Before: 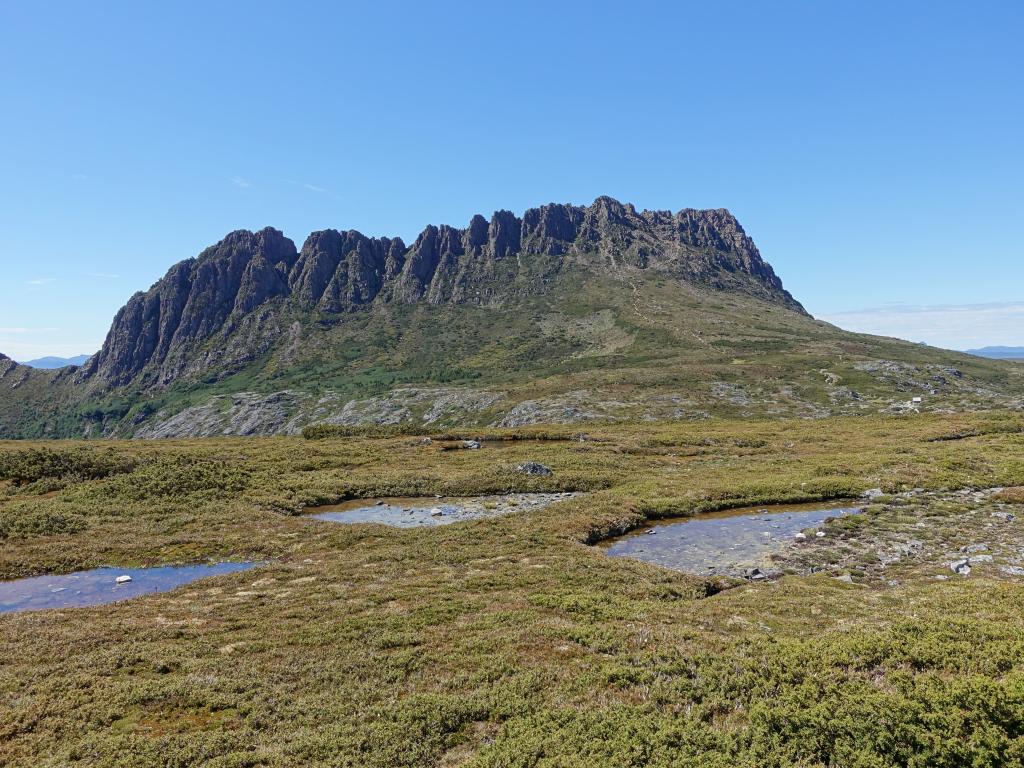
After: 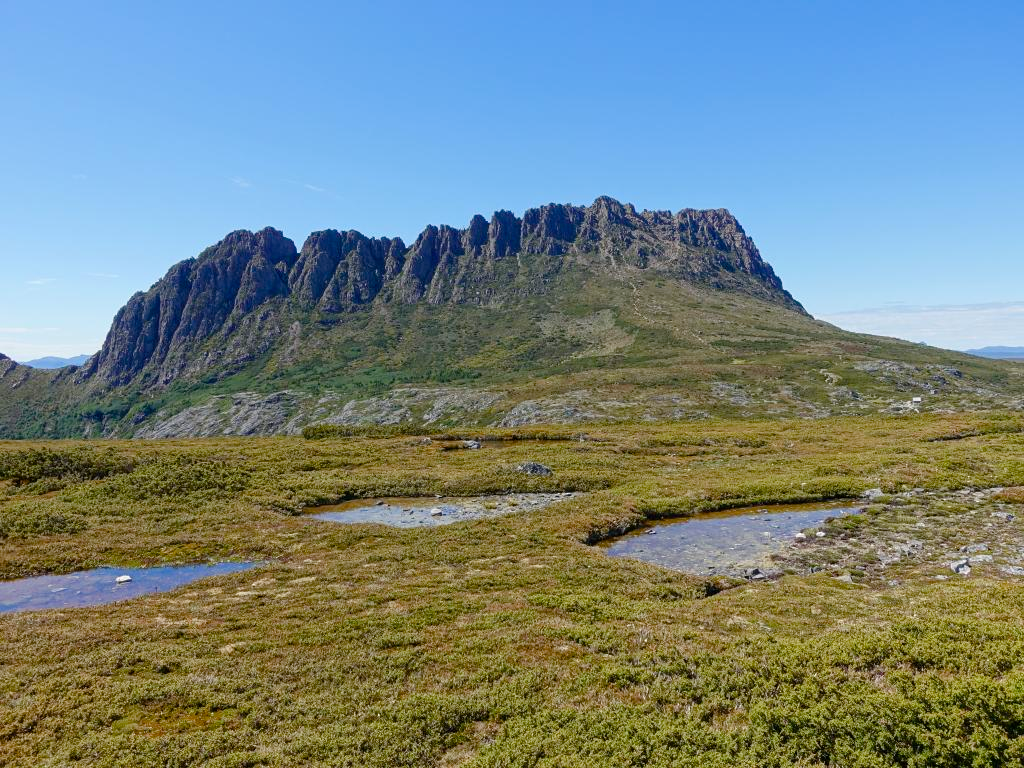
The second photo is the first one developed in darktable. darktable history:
color balance rgb: shadows lift › chroma 0.721%, shadows lift › hue 111.24°, perceptual saturation grading › global saturation 20%, perceptual saturation grading › highlights -25.551%, perceptual saturation grading › shadows 50.35%
